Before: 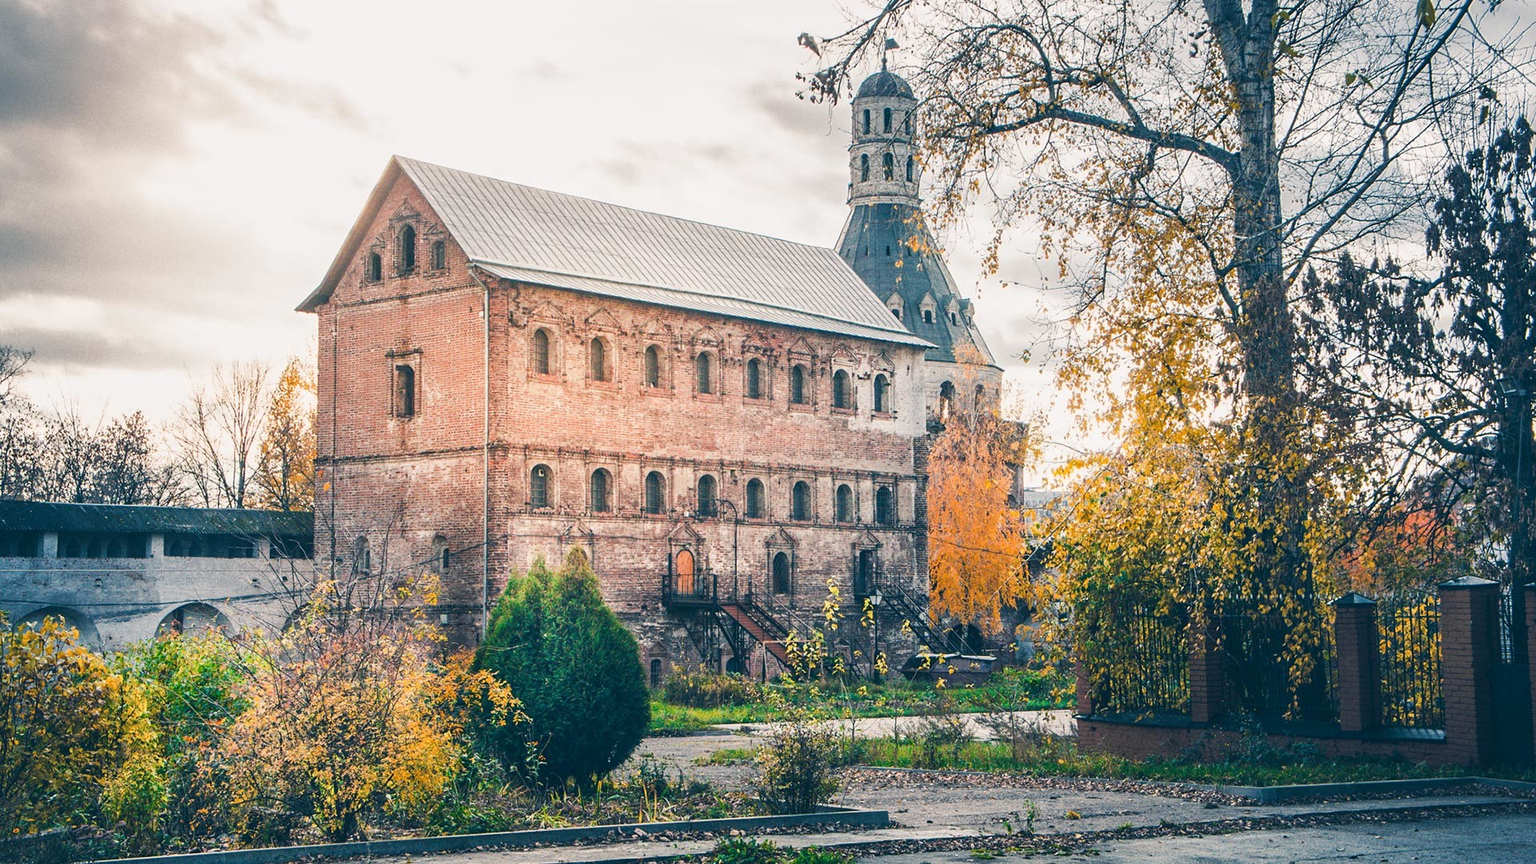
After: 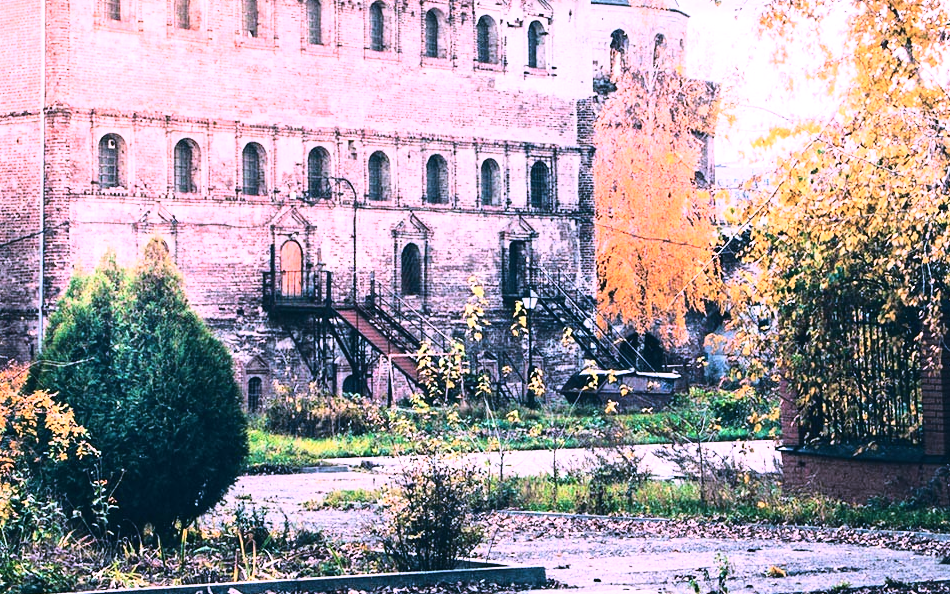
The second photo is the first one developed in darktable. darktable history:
crop: left 29.47%, top 41.452%, right 21.044%, bottom 3.511%
color correction: highlights a* 15.08, highlights b* -24.34
tone equalizer: -8 EV -0.74 EV, -7 EV -0.728 EV, -6 EV -0.63 EV, -5 EV -0.387 EV, -3 EV 0.388 EV, -2 EV 0.6 EV, -1 EV 0.676 EV, +0 EV 0.728 EV, edges refinement/feathering 500, mask exposure compensation -1.57 EV, preserve details no
base curve: curves: ch0 [(0, 0) (0.028, 0.03) (0.121, 0.232) (0.46, 0.748) (0.859, 0.968) (1, 1)]
